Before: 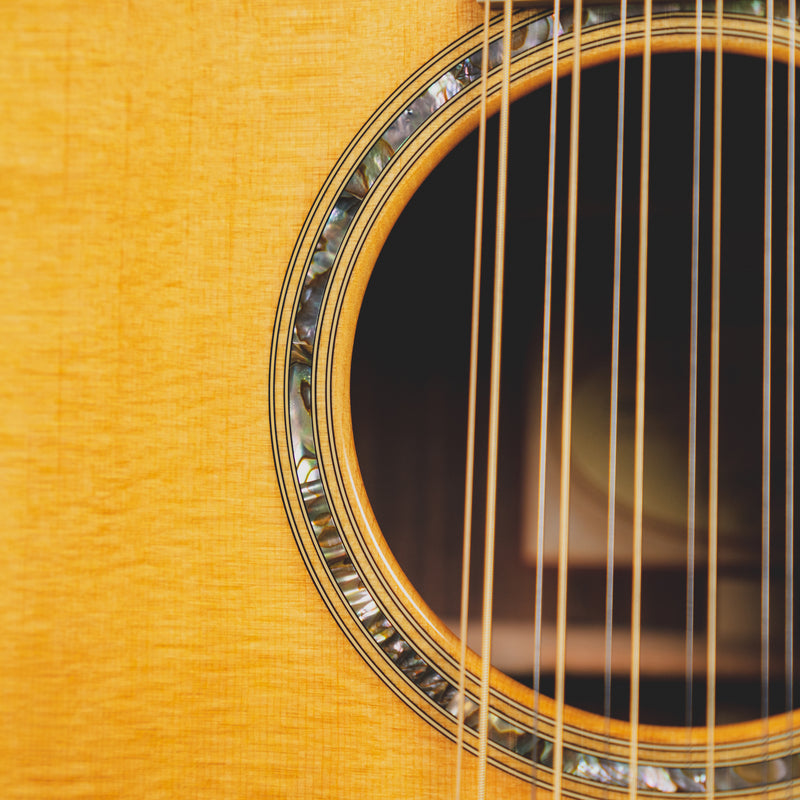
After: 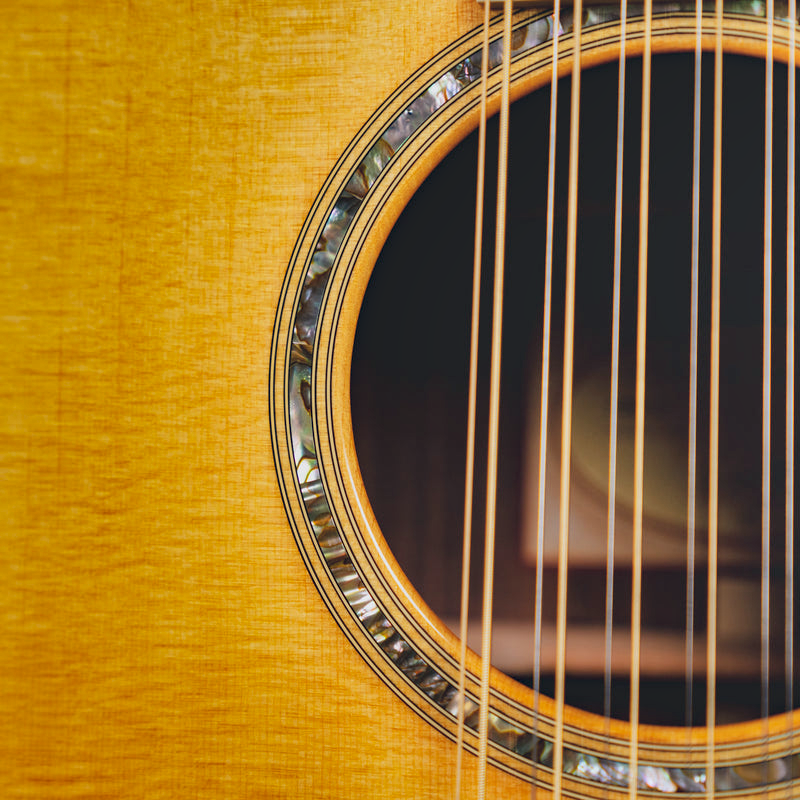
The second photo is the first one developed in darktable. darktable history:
shadows and highlights: white point adjustment 0.1, highlights -70, soften with gaussian
haze removal: compatibility mode true, adaptive false
